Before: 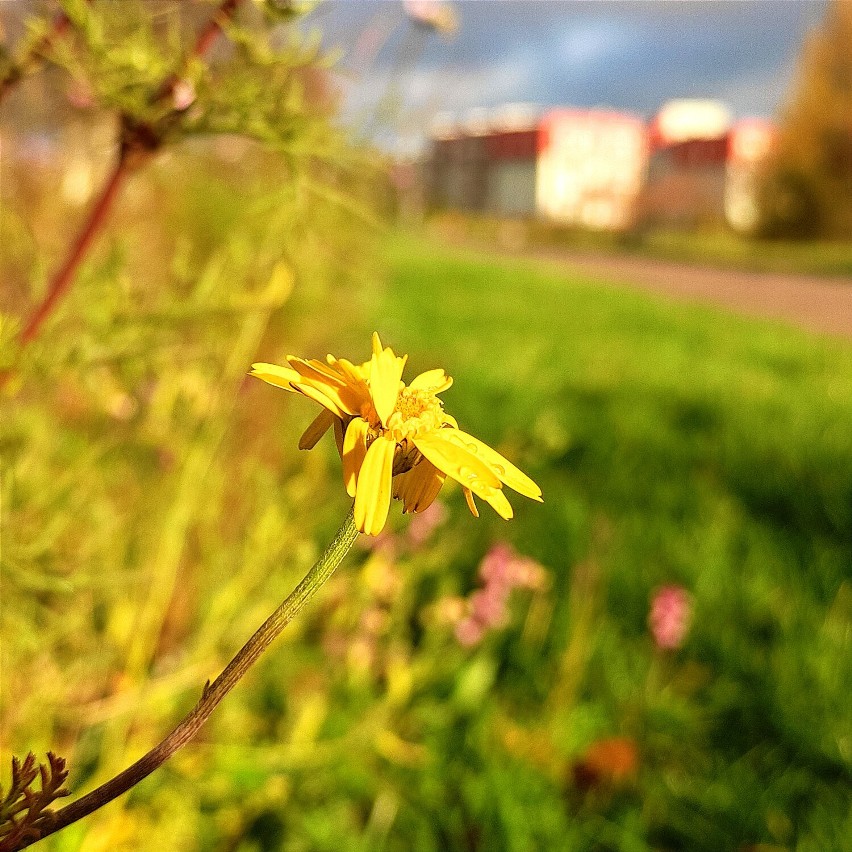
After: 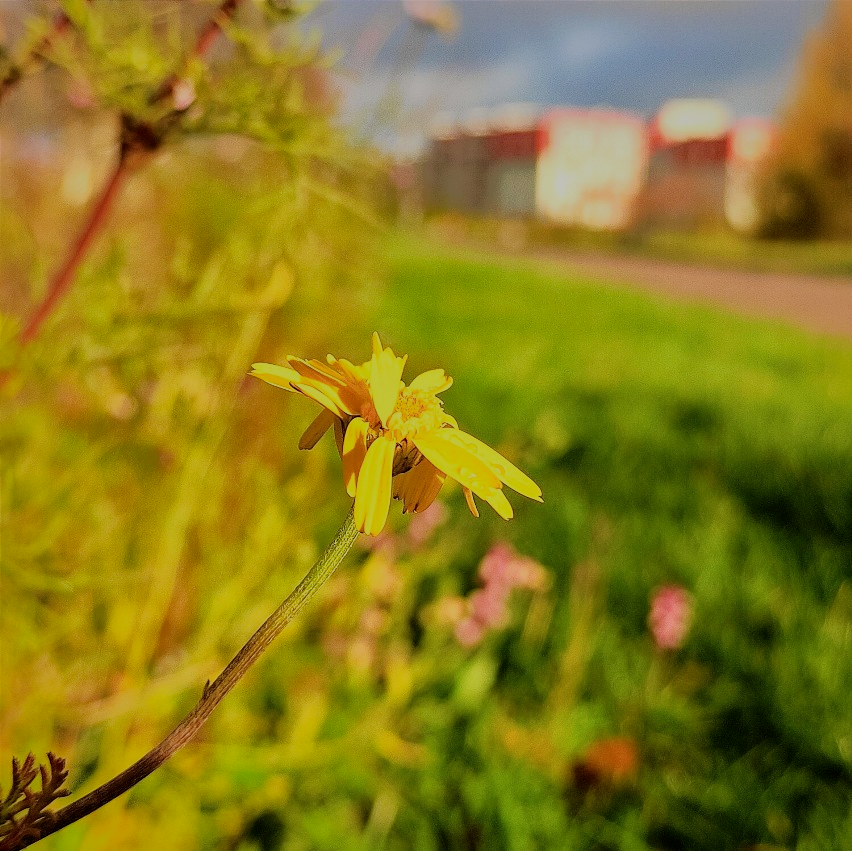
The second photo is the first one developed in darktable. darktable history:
crop: bottom 0.075%
filmic rgb: black relative exposure -7.65 EV, white relative exposure 4.56 EV, hardness 3.61
contrast brightness saturation: contrast 0.072
shadows and highlights: shadows -19.19, highlights -73.57
